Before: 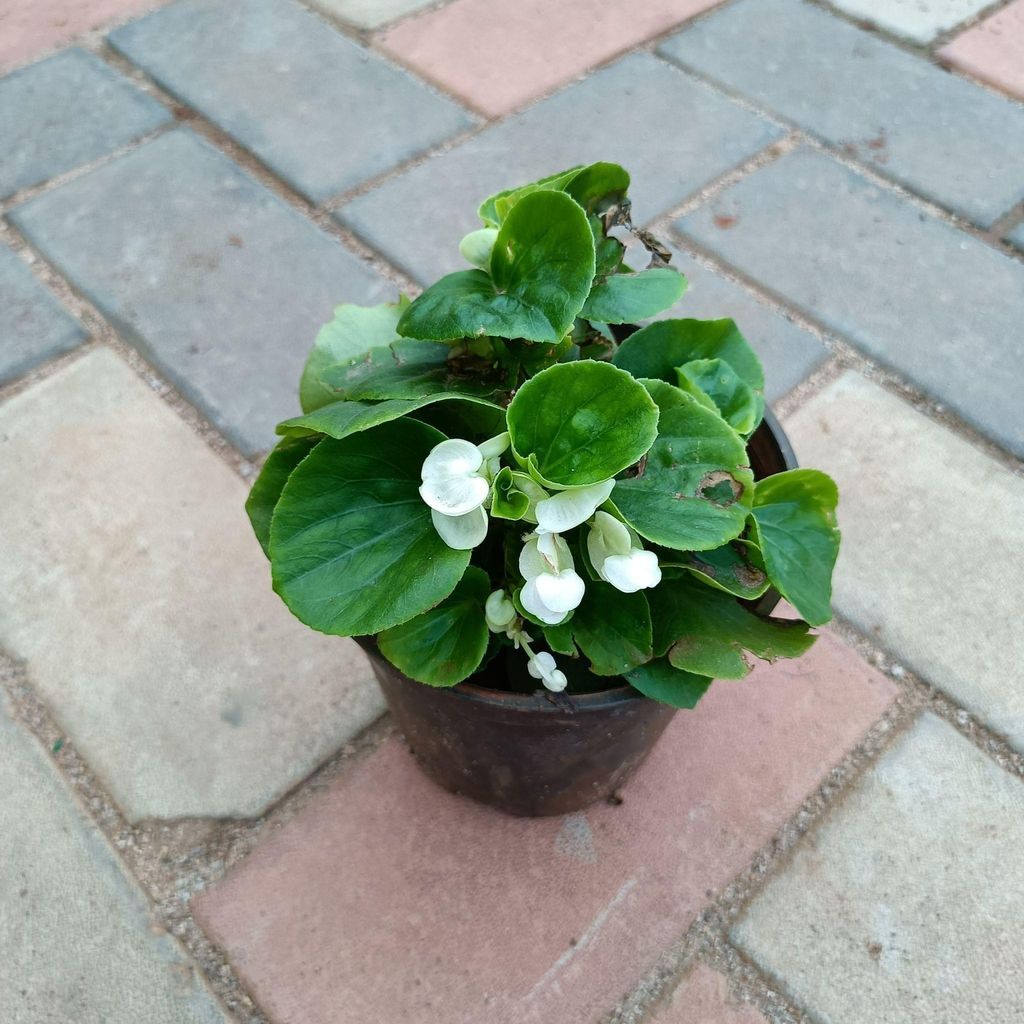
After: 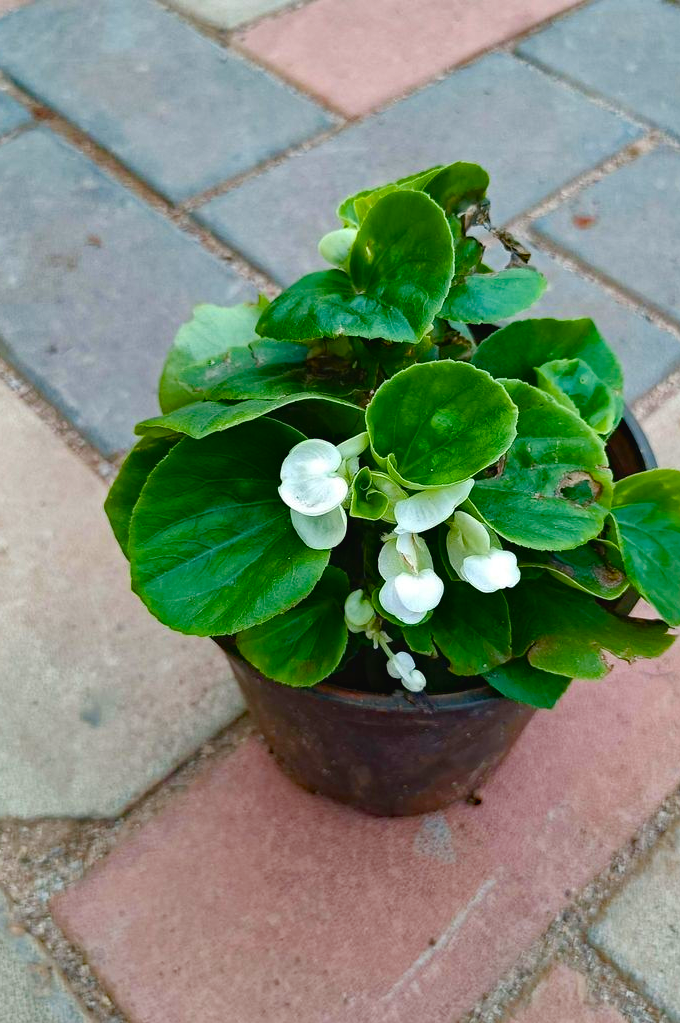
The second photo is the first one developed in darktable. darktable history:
crop and rotate: left 13.83%, right 19.725%
color balance rgb: global offset › luminance 0.276%, global offset › hue 170.76°, perceptual saturation grading › global saturation 20%, perceptual saturation grading › highlights -25.583%, perceptual saturation grading › shadows 50.205%, global vibrance 20%
haze removal: strength 0.299, distance 0.249, compatibility mode true, adaptive false
